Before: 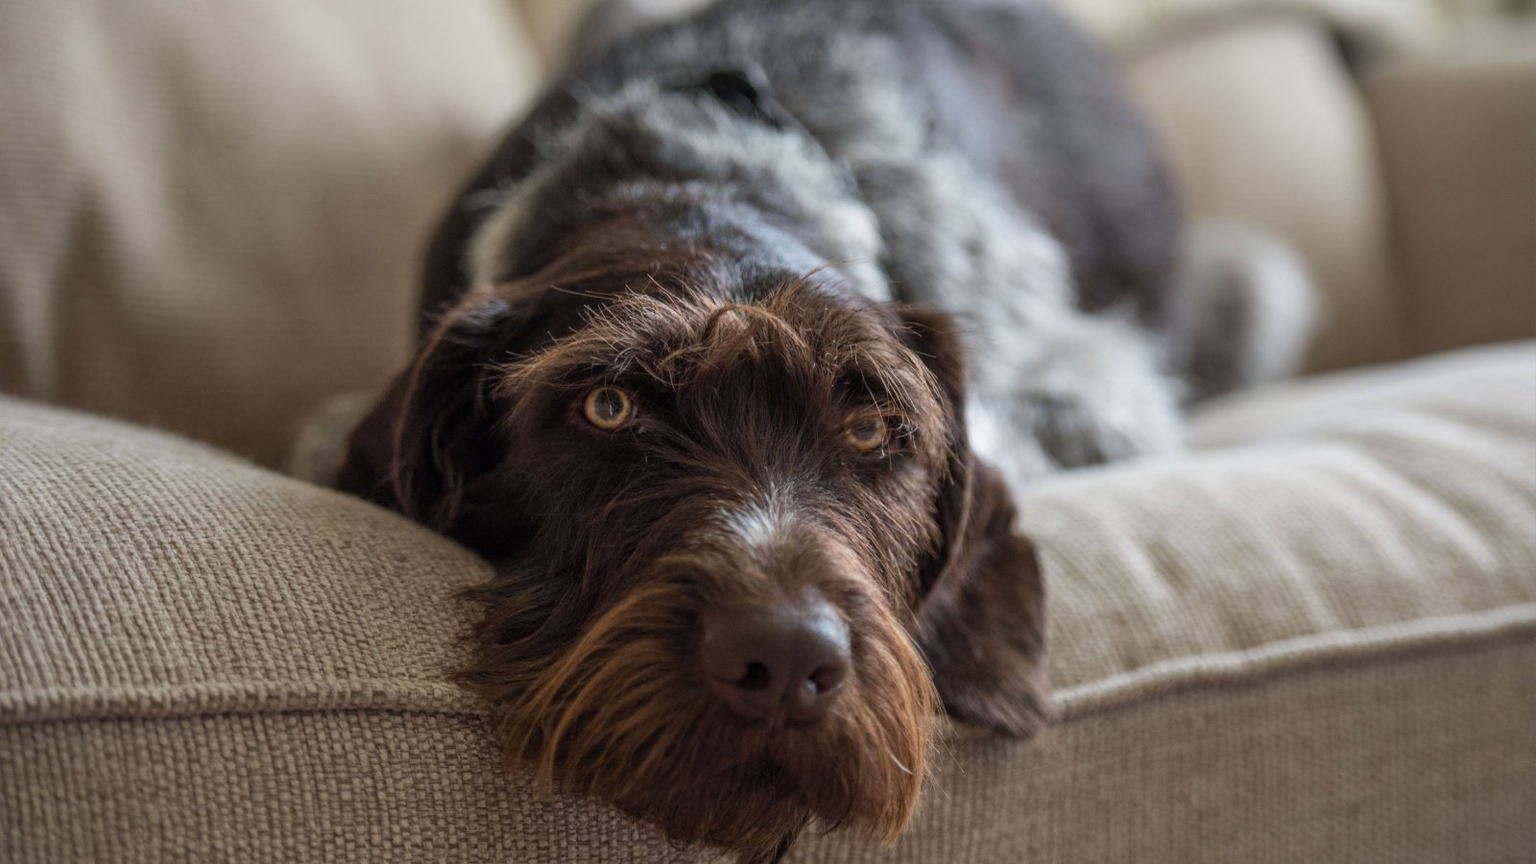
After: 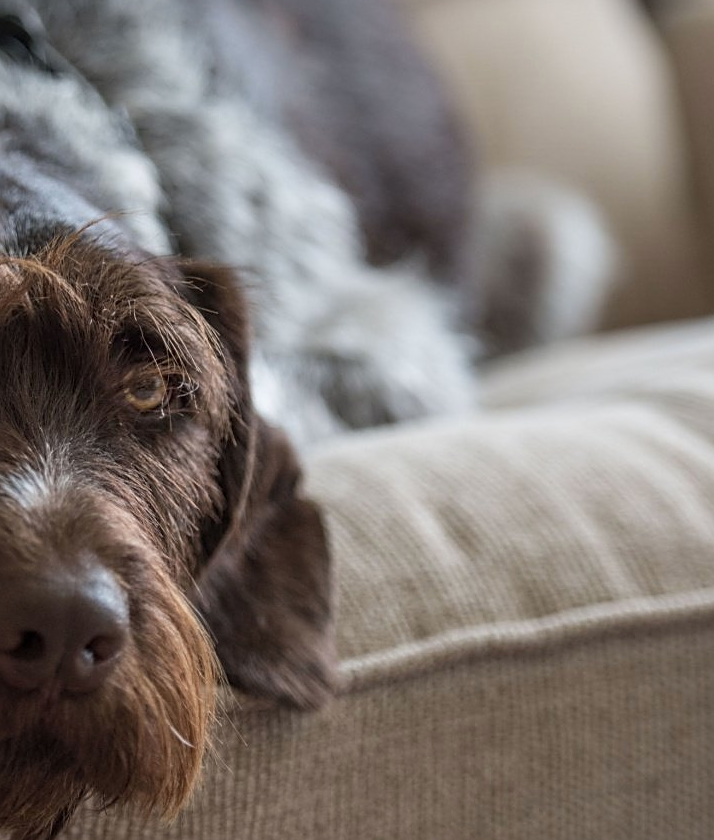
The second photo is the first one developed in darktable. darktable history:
sharpen: on, module defaults
crop: left 47.347%, top 6.65%, right 7.979%
contrast brightness saturation: contrast 0.007, saturation -0.051
